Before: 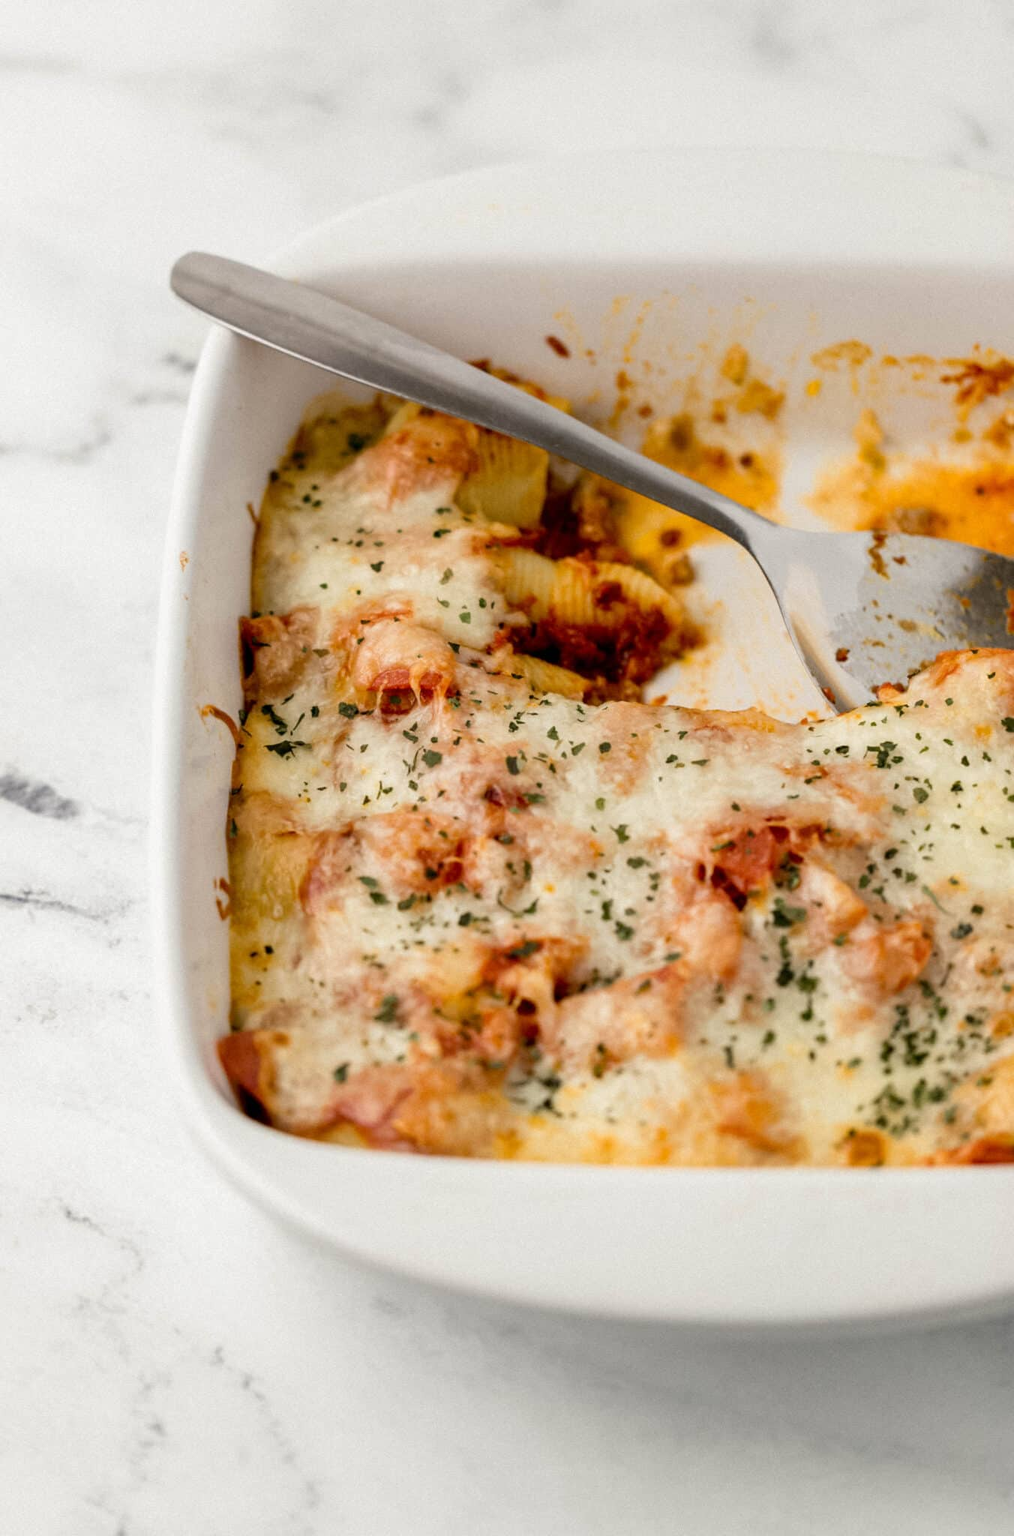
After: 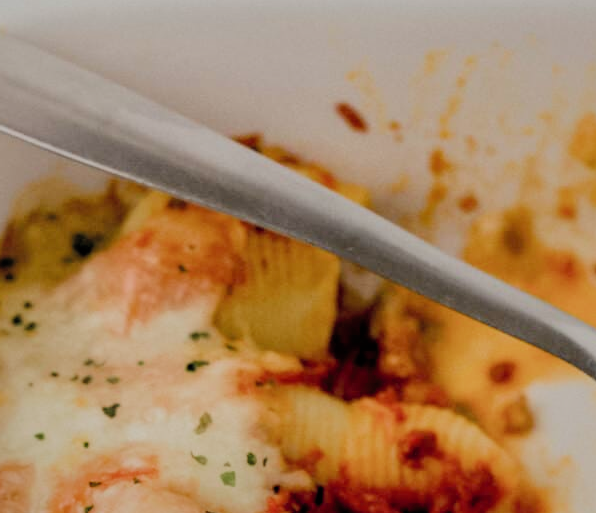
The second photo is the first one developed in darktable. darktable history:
filmic rgb: black relative exposure -6.83 EV, white relative exposure 5.91 EV, hardness 2.7, add noise in highlights 0, color science v3 (2019), use custom middle-gray values true, contrast in highlights soft
crop: left 29.067%, top 16.852%, right 26.809%, bottom 58.052%
exposure: black level correction 0.001, exposure 0.498 EV, compensate exposure bias true, compensate highlight preservation false
shadows and highlights: highlights -60
